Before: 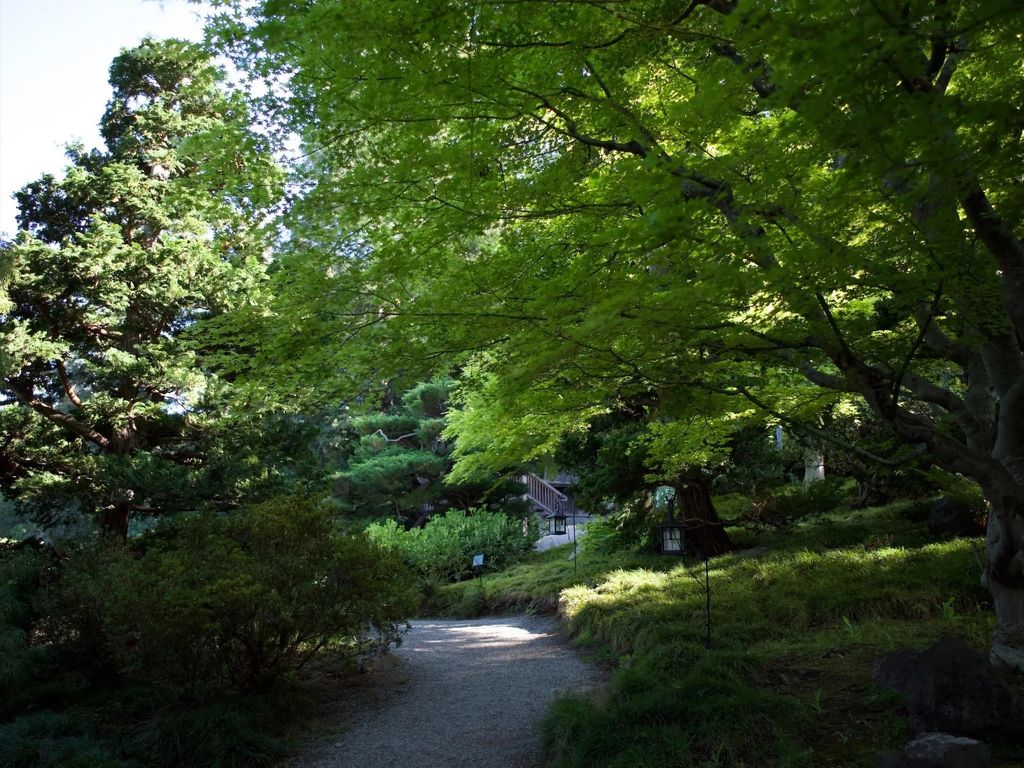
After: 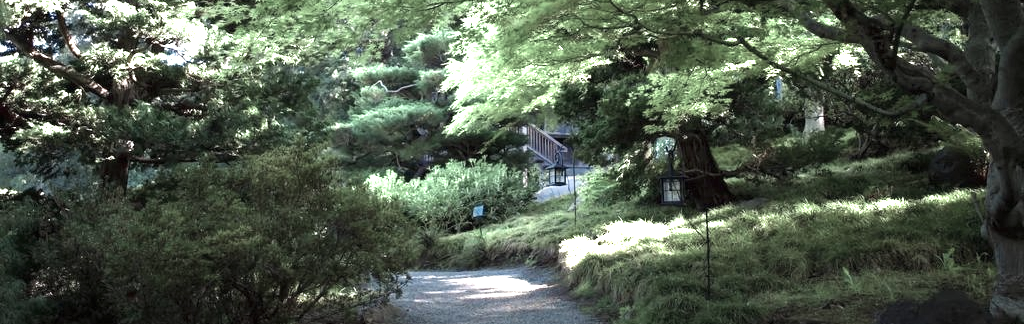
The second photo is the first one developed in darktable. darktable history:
exposure: black level correction 0, exposure 1.2 EV, compensate exposure bias true, compensate highlight preservation false
color zones: curves: ch0 [(0.25, 0.667) (0.758, 0.368)]; ch1 [(0.215, 0.245) (0.761, 0.373)]; ch2 [(0.247, 0.554) (0.761, 0.436)]
crop: top 45.551%, bottom 12.262%
